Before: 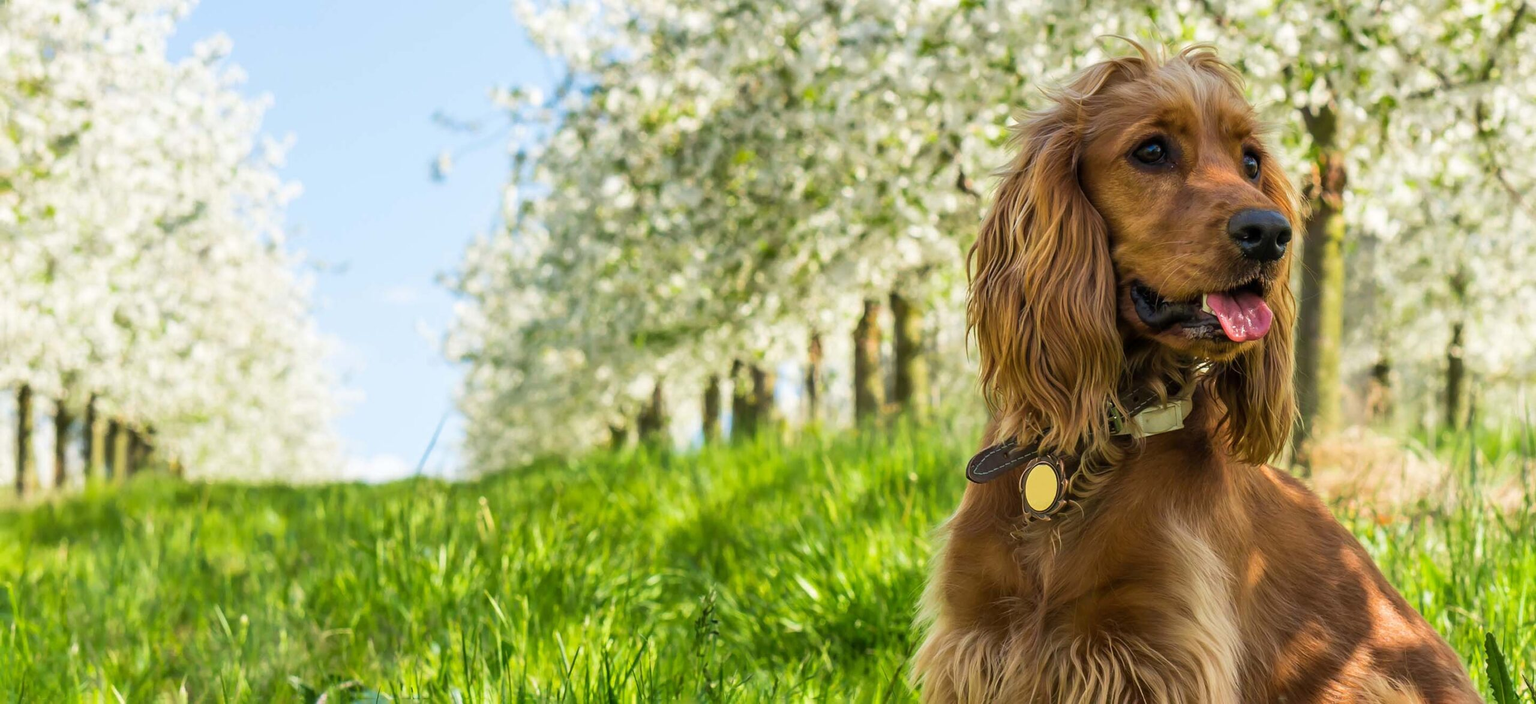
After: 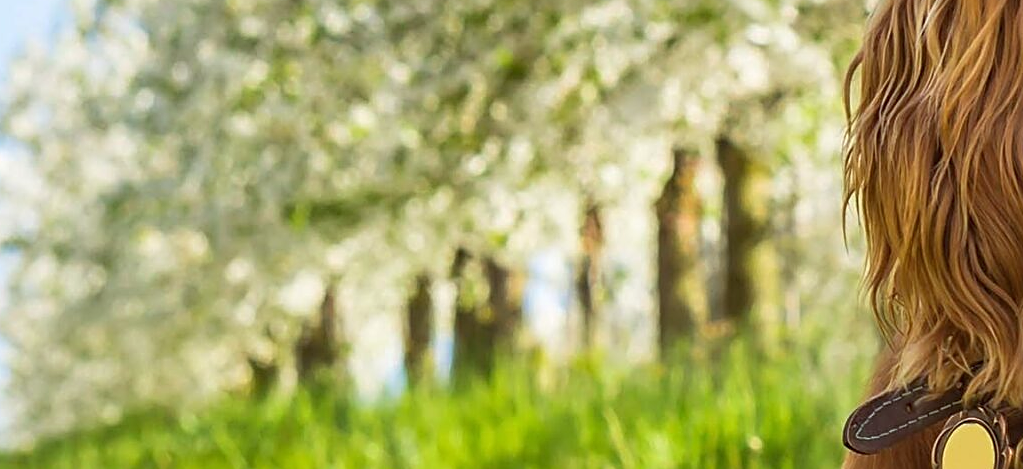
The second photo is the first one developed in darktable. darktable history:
crop: left 30%, top 30%, right 30%, bottom 30%
tone equalizer: on, module defaults
sharpen: on, module defaults
color balance: mode lift, gamma, gain (sRGB), lift [1, 1.049, 1, 1]
